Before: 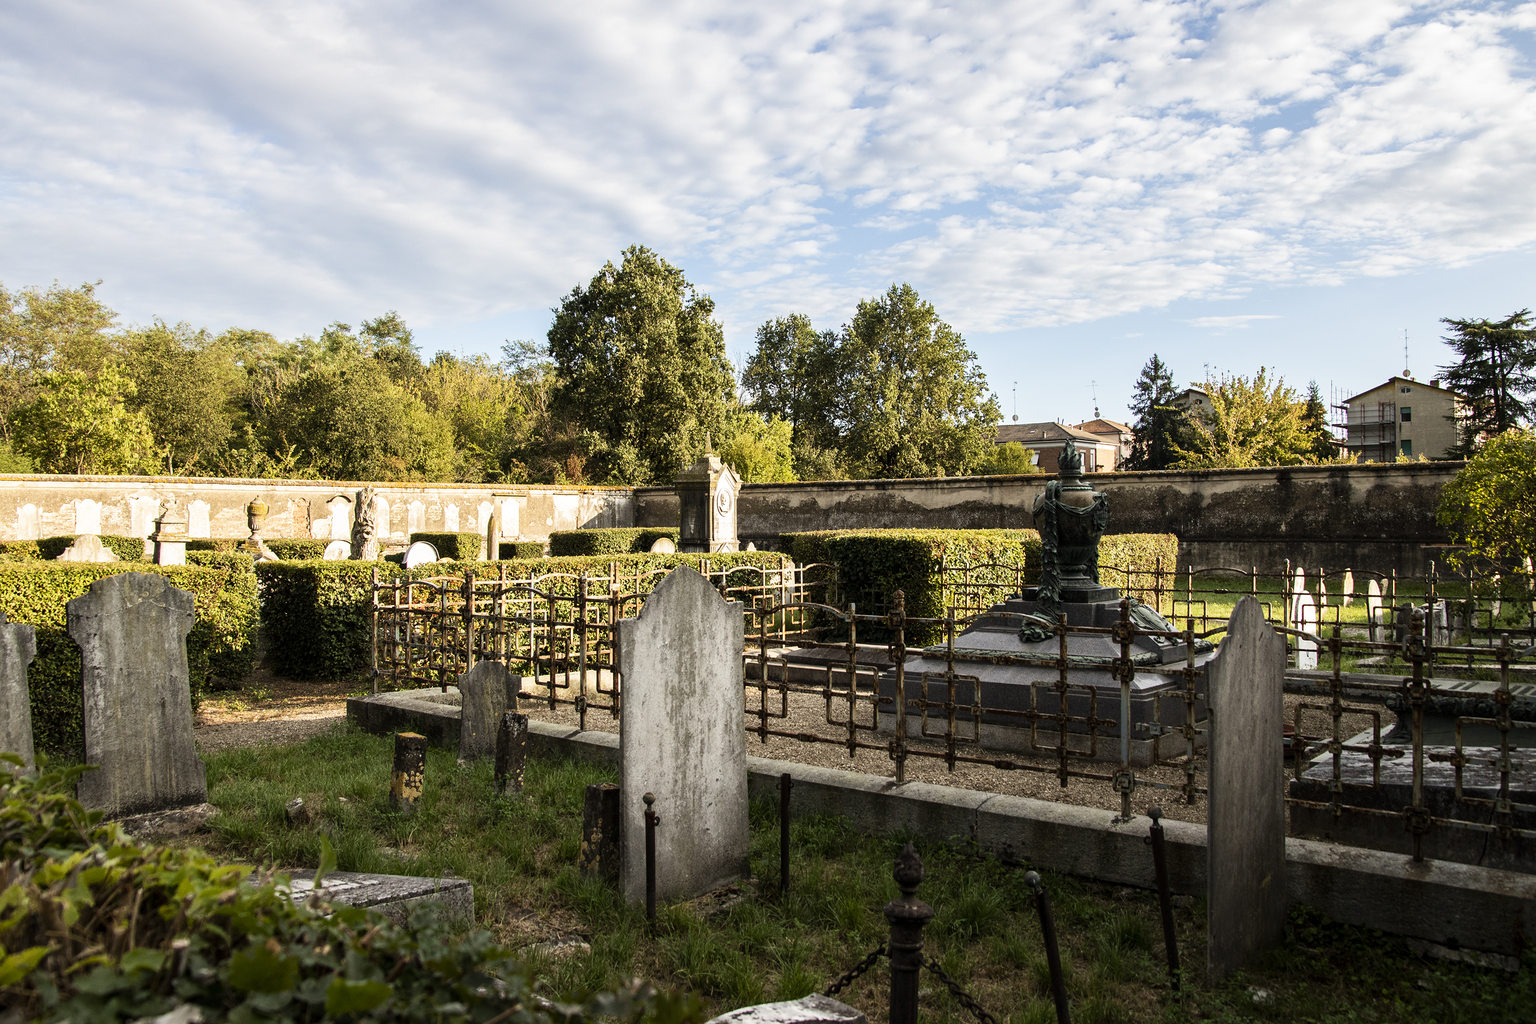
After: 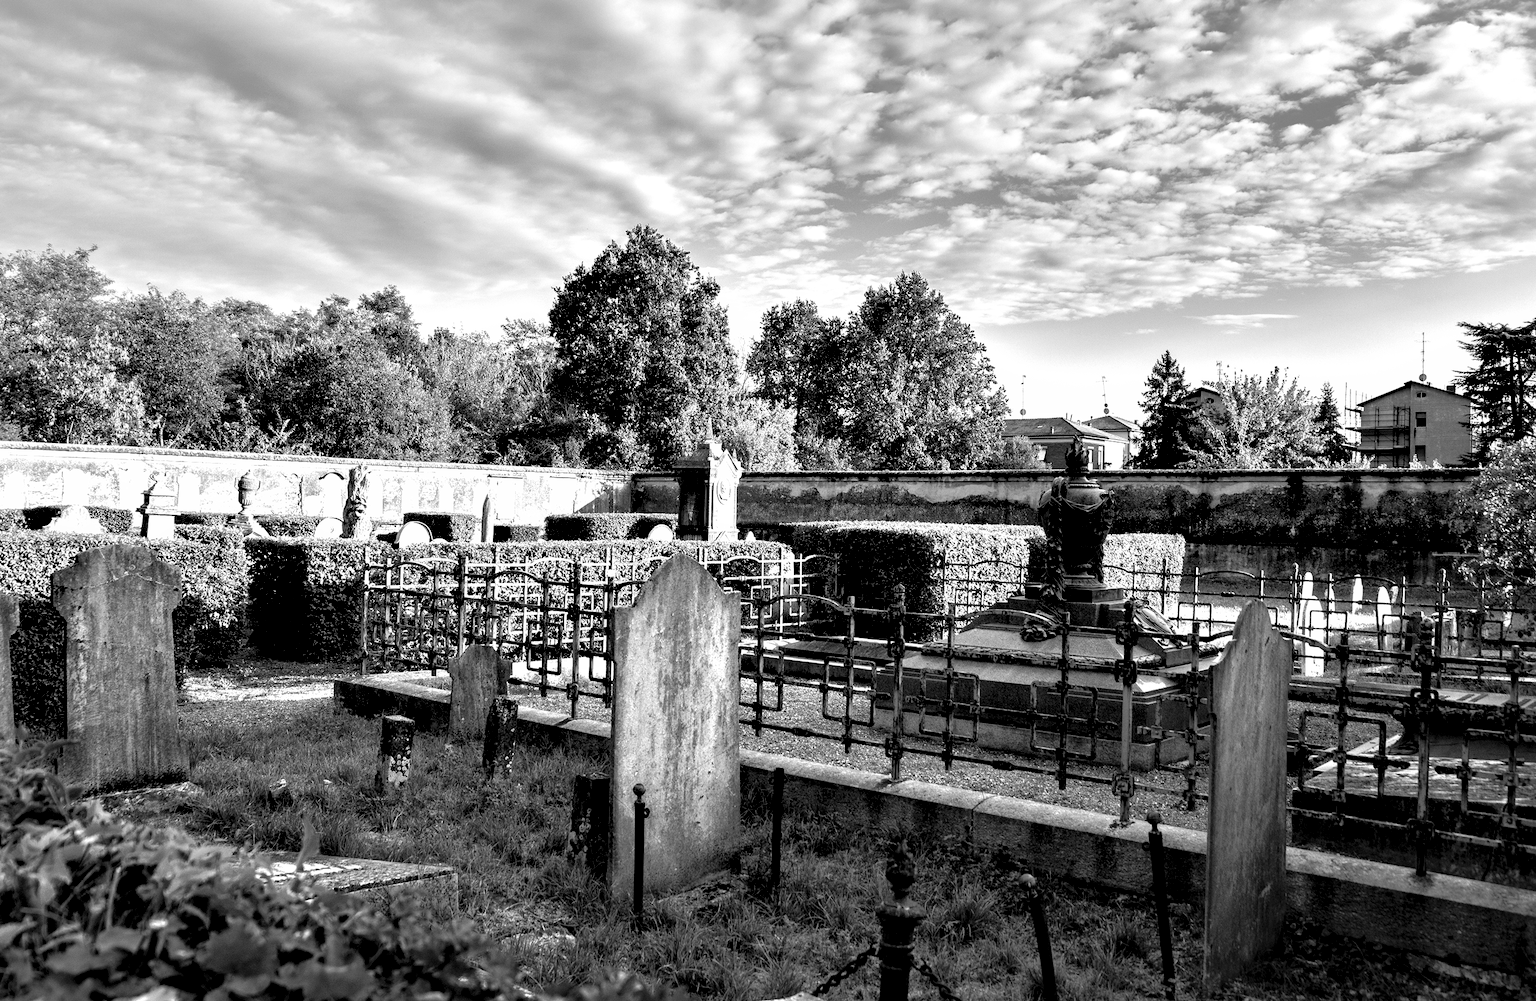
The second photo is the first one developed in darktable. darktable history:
color correction: highlights a* -11.71, highlights b* -15.58
shadows and highlights: on, module defaults
monochrome: on, module defaults
contrast equalizer: octaves 7, y [[0.609, 0.611, 0.615, 0.613, 0.607, 0.603], [0.504, 0.498, 0.496, 0.499, 0.506, 0.516], [0 ×6], [0 ×6], [0 ×6]]
rotate and perspective: rotation 1.57°, crop left 0.018, crop right 0.982, crop top 0.039, crop bottom 0.961
